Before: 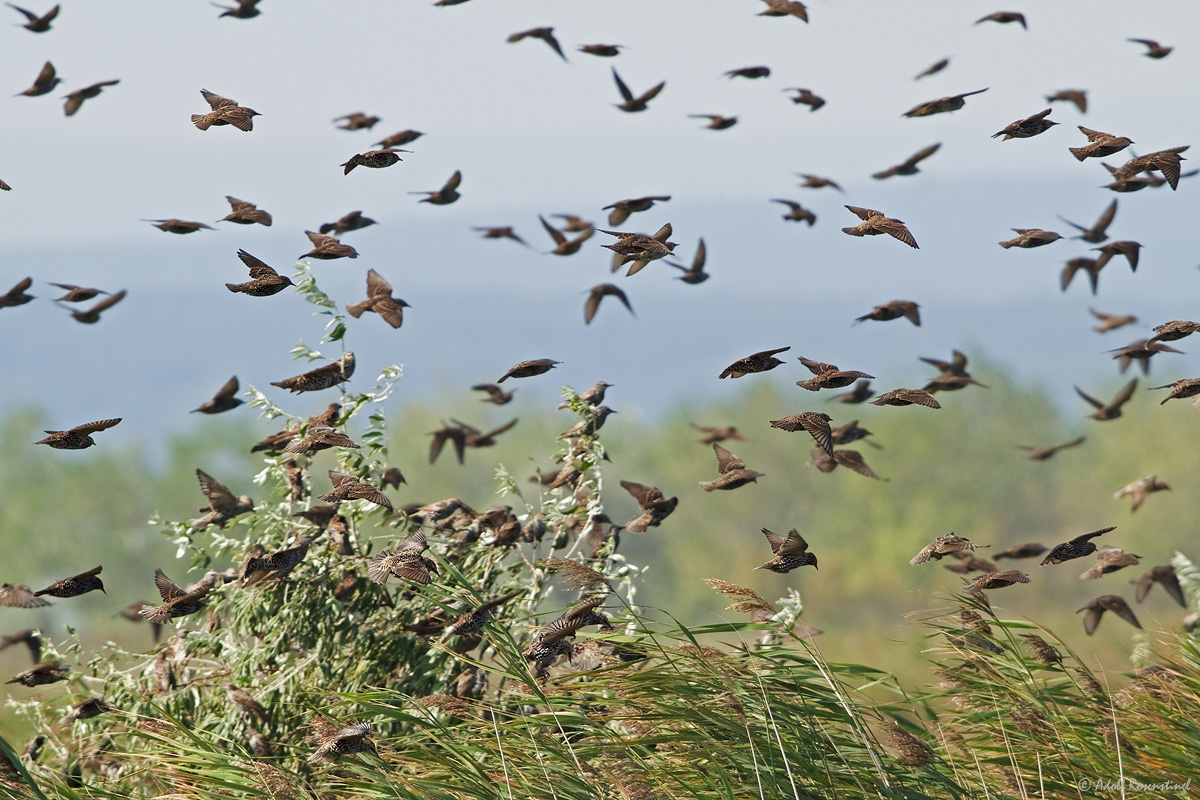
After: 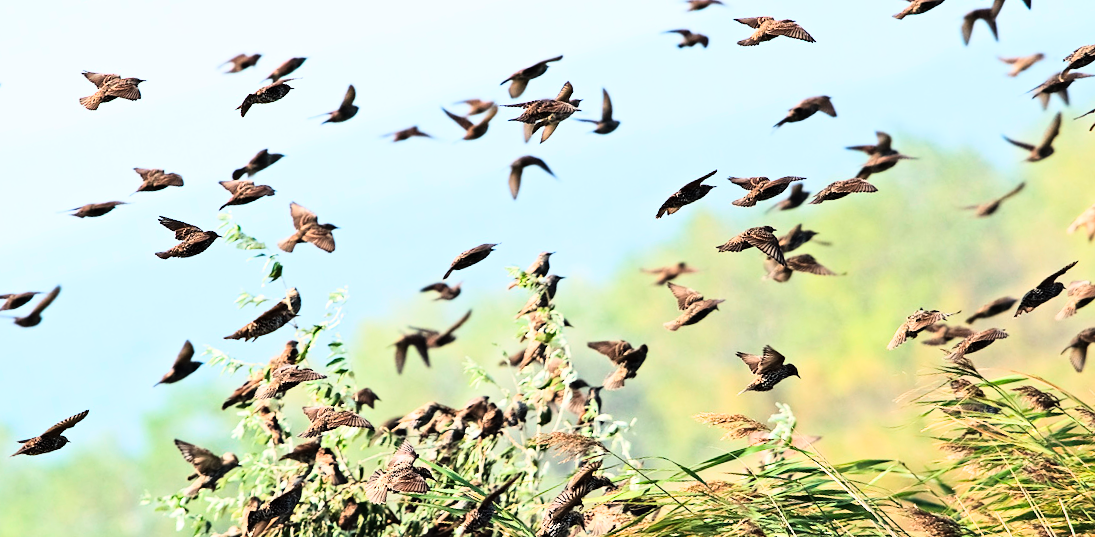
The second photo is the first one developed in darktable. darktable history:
rotate and perspective: rotation -14.8°, crop left 0.1, crop right 0.903, crop top 0.25, crop bottom 0.748
exposure: black level correction -0.001, exposure 0.08 EV, compensate highlight preservation false
rgb curve: curves: ch0 [(0, 0) (0.21, 0.15) (0.24, 0.21) (0.5, 0.75) (0.75, 0.96) (0.89, 0.99) (1, 1)]; ch1 [(0, 0.02) (0.21, 0.13) (0.25, 0.2) (0.5, 0.67) (0.75, 0.9) (0.89, 0.97) (1, 1)]; ch2 [(0, 0.02) (0.21, 0.13) (0.25, 0.2) (0.5, 0.67) (0.75, 0.9) (0.89, 0.97) (1, 1)], compensate middle gray true
